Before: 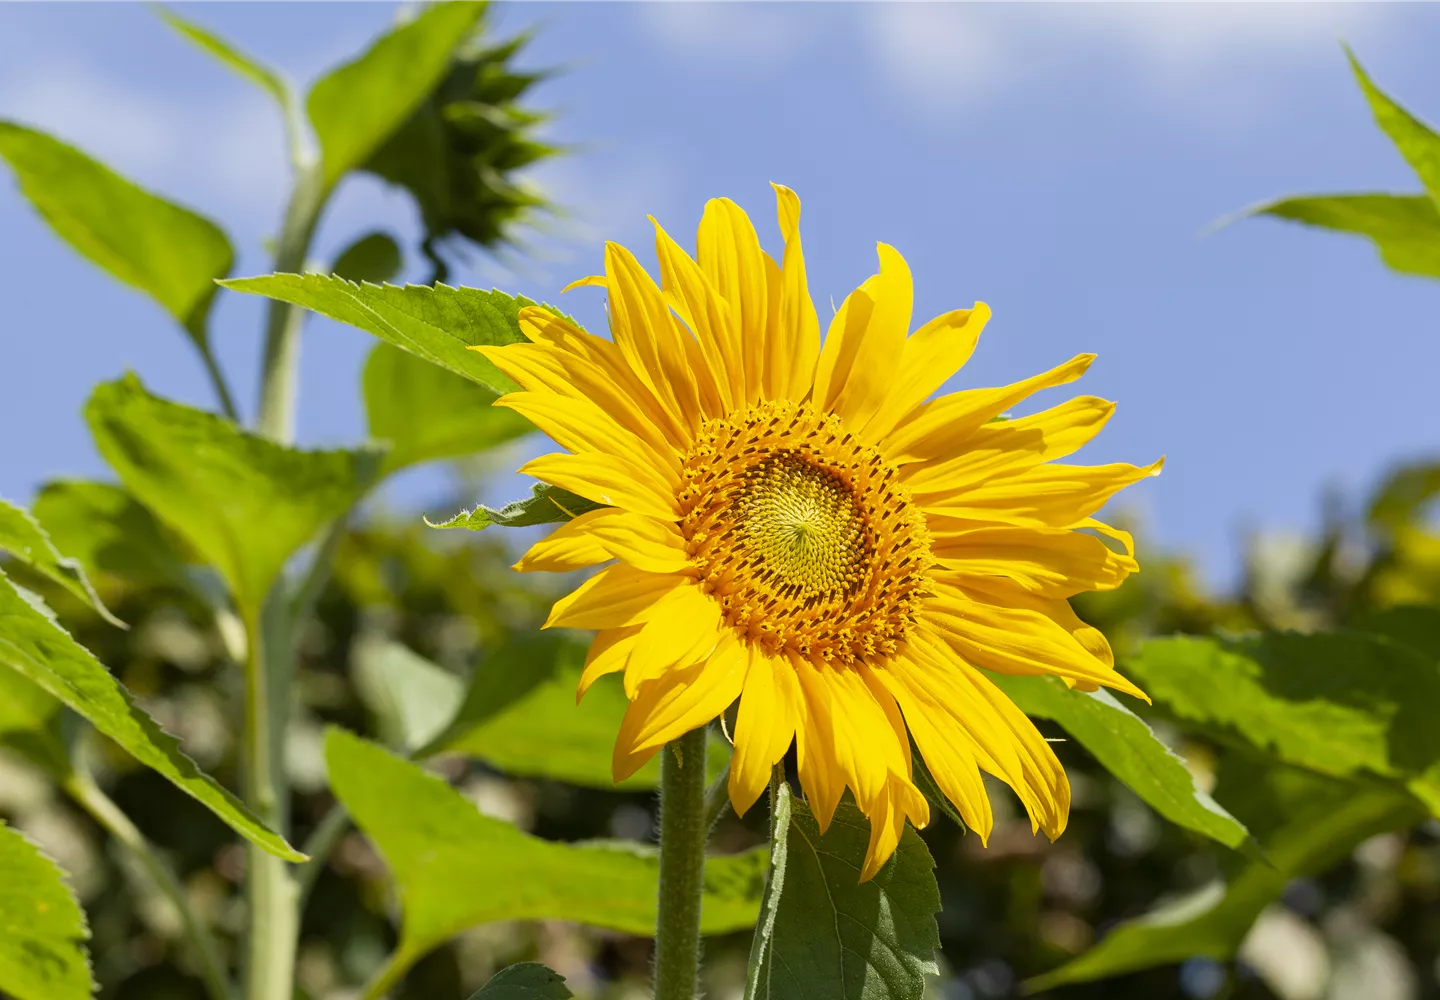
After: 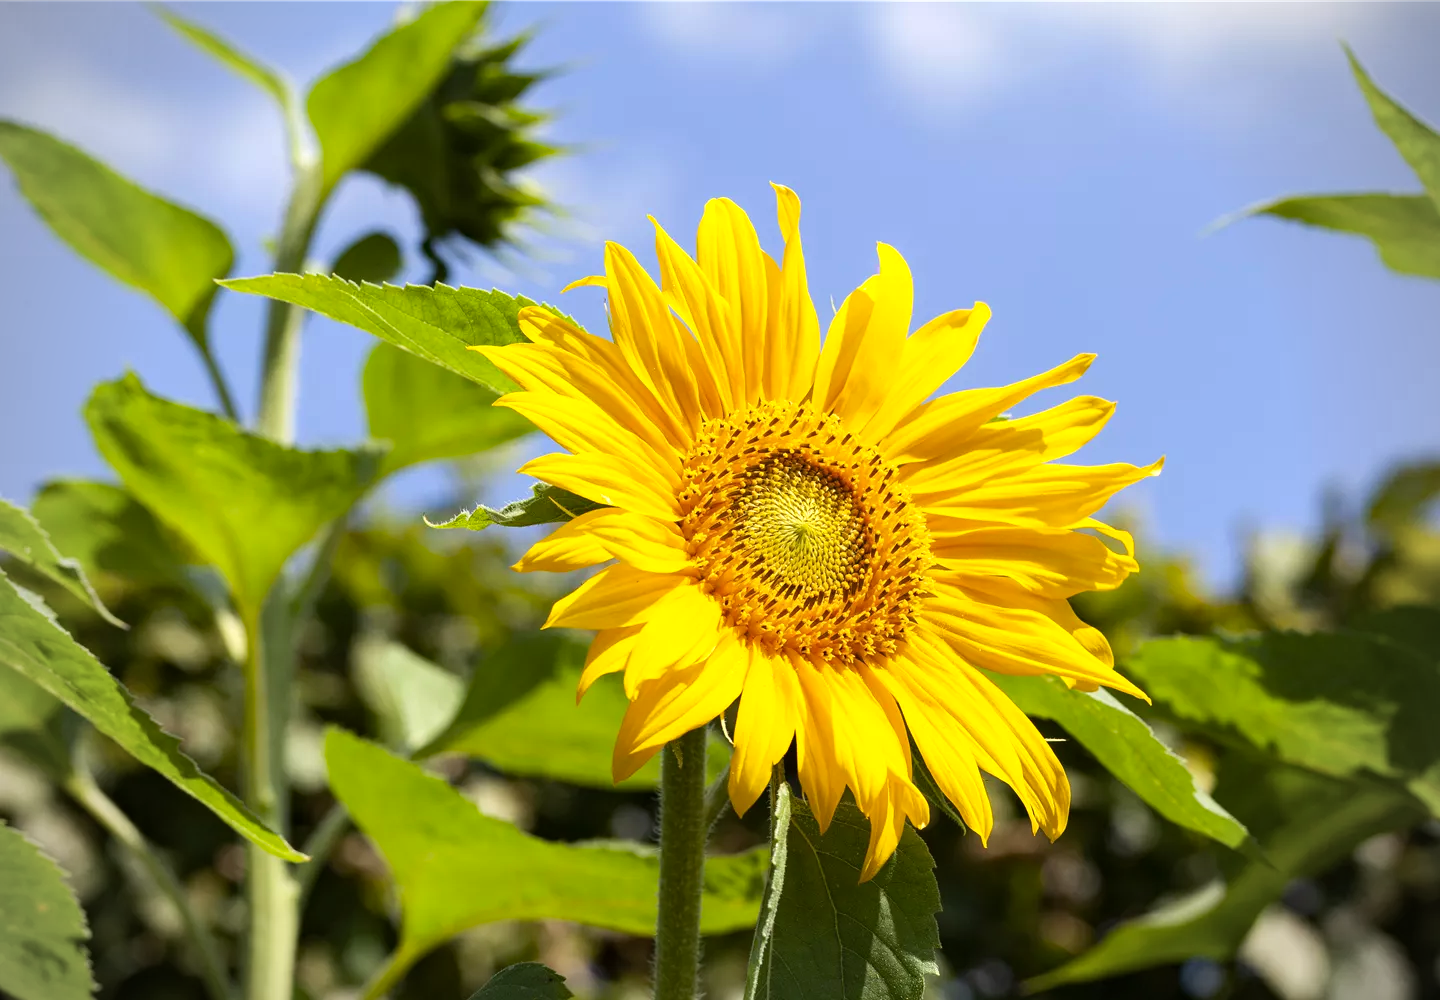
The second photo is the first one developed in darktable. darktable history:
vignetting: on, module defaults
tone equalizer: -8 EV -0.457 EV, -7 EV -0.417 EV, -6 EV -0.331 EV, -5 EV -0.241 EV, -3 EV 0.229 EV, -2 EV 0.355 EV, -1 EV 0.383 EV, +0 EV 0.398 EV, smoothing diameter 2.18%, edges refinement/feathering 15.99, mask exposure compensation -1.57 EV, filter diffusion 5
haze removal: compatibility mode true, adaptive false
